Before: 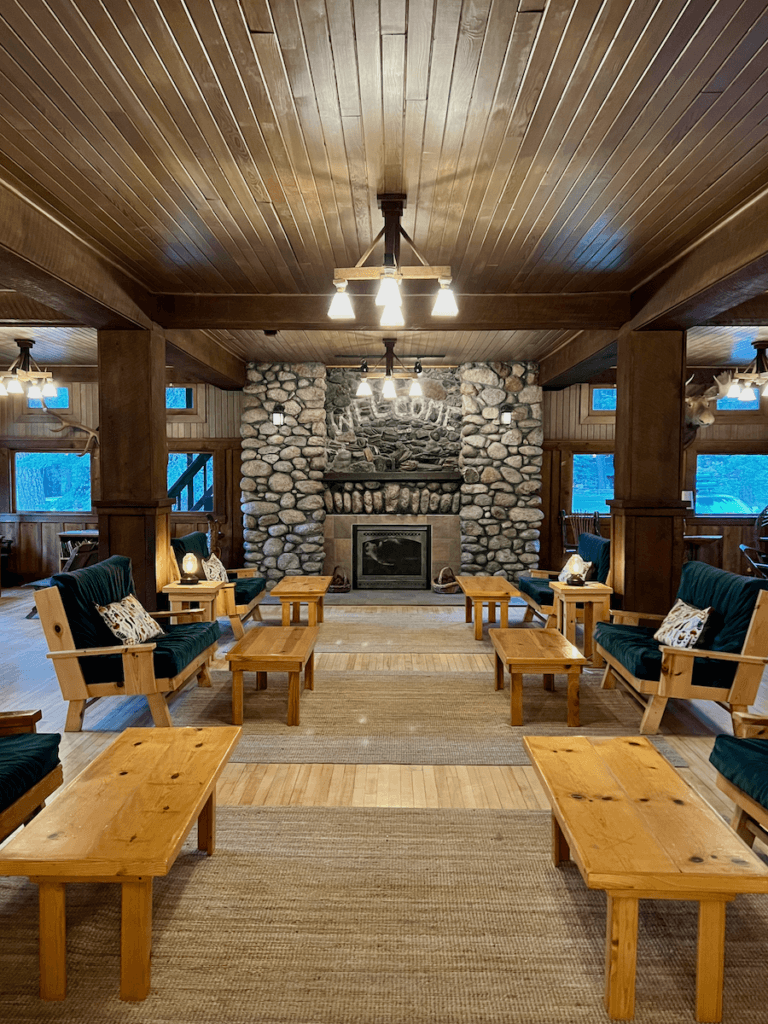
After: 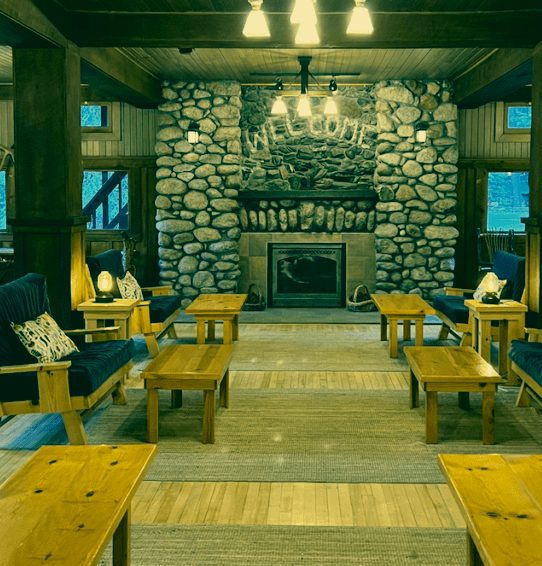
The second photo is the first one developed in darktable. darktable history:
color correction: highlights a* 1.83, highlights b* 34.02, shadows a* -36.68, shadows b* -5.48
crop: left 11.123%, top 27.61%, right 18.3%, bottom 17.034%
